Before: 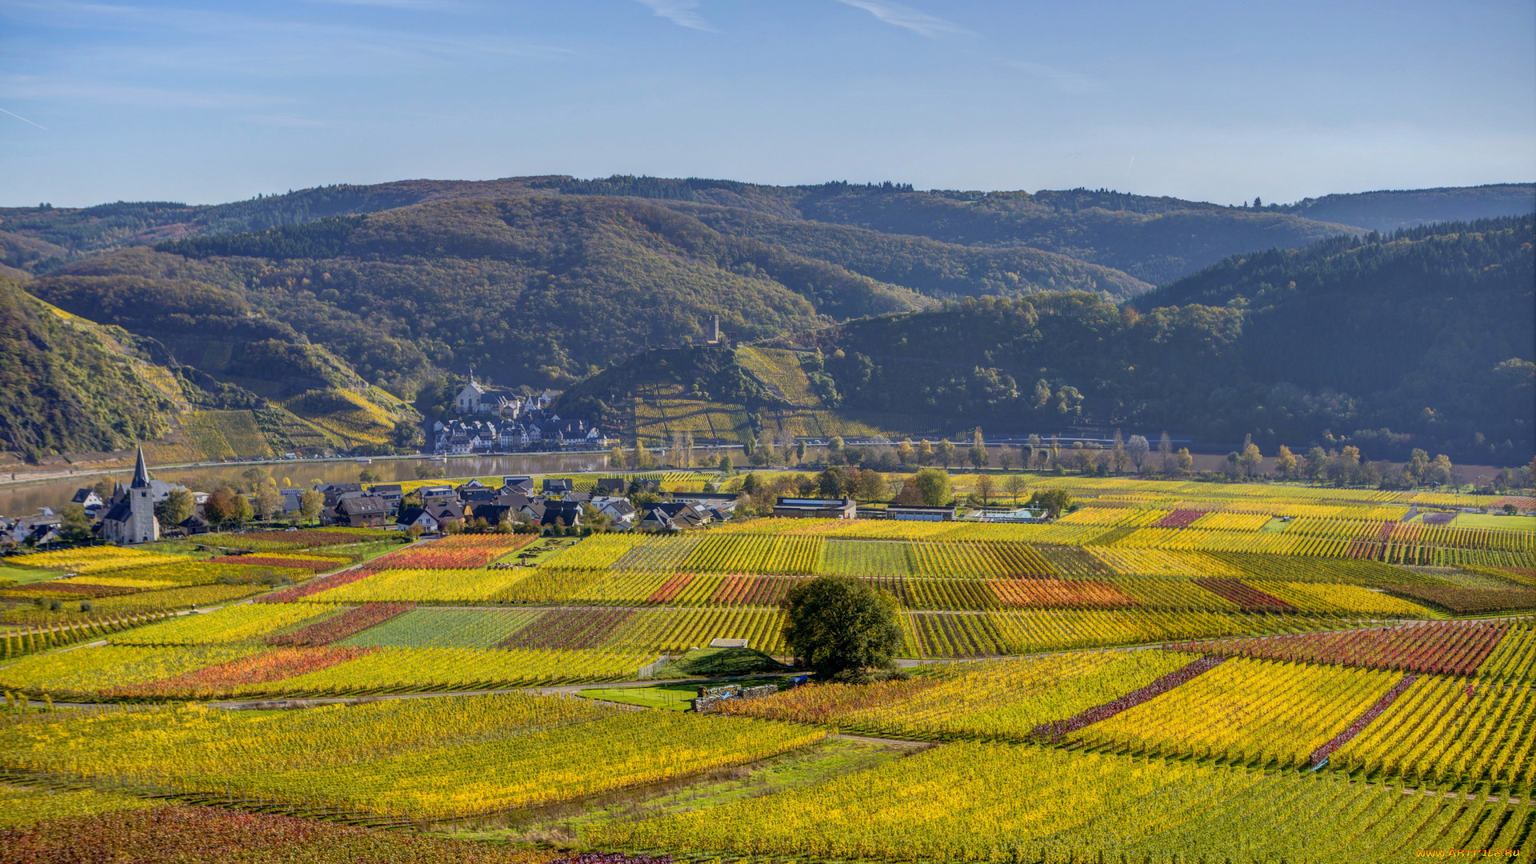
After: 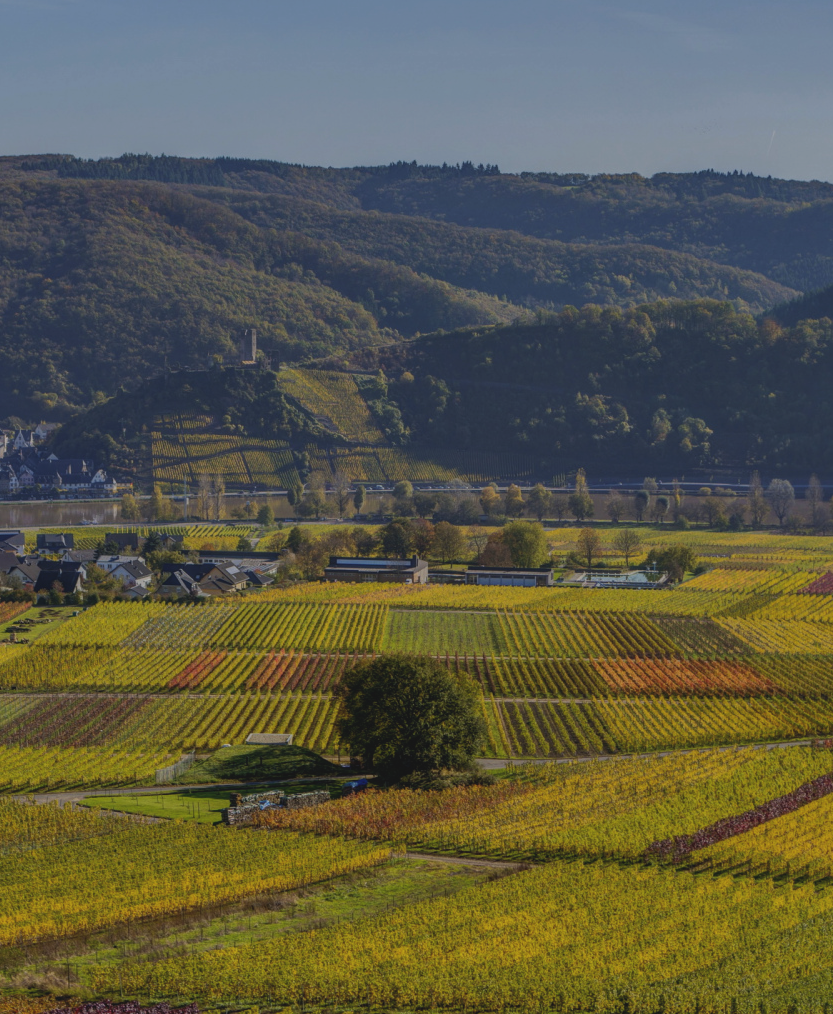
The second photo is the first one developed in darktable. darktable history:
exposure: black level correction -0.016, exposure -1.018 EV, compensate highlight preservation false
crop: left 33.452%, top 6.025%, right 23.155%
